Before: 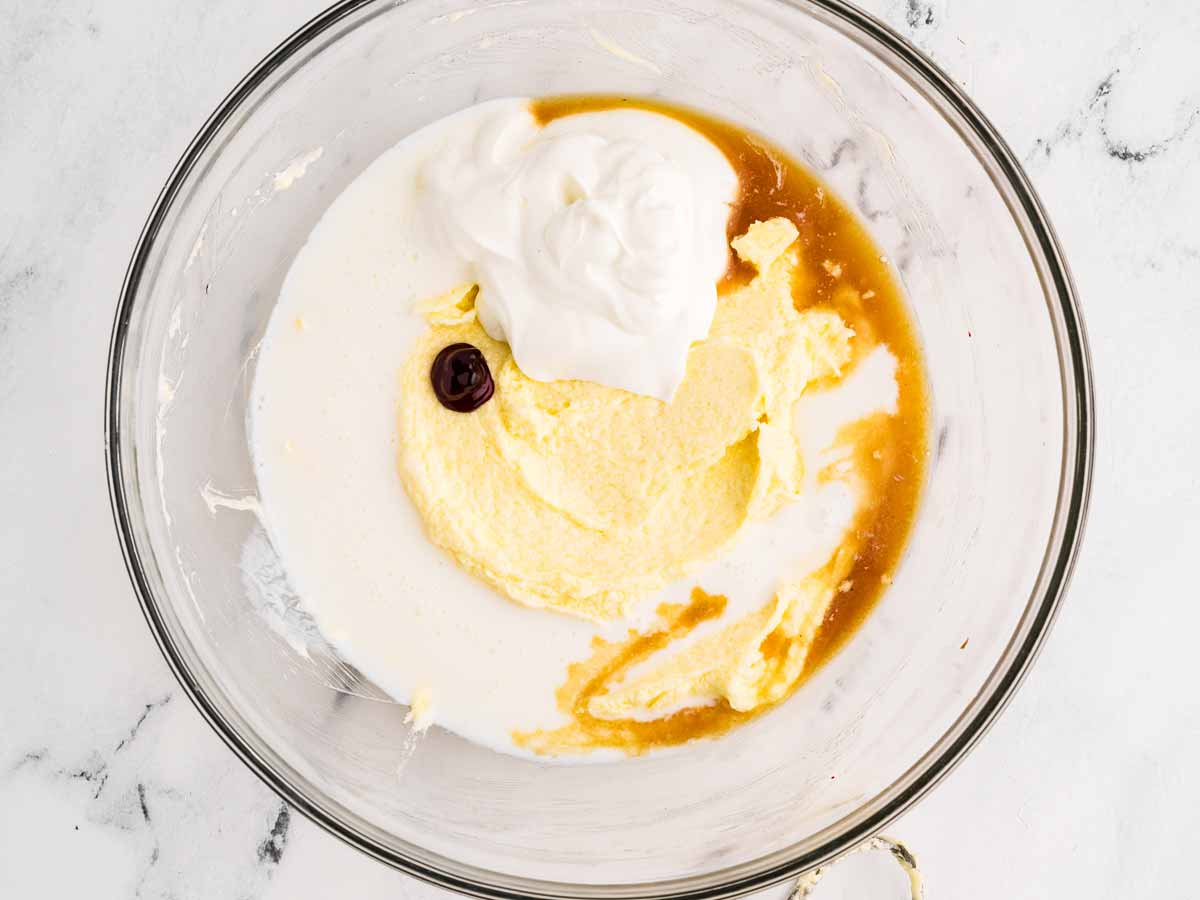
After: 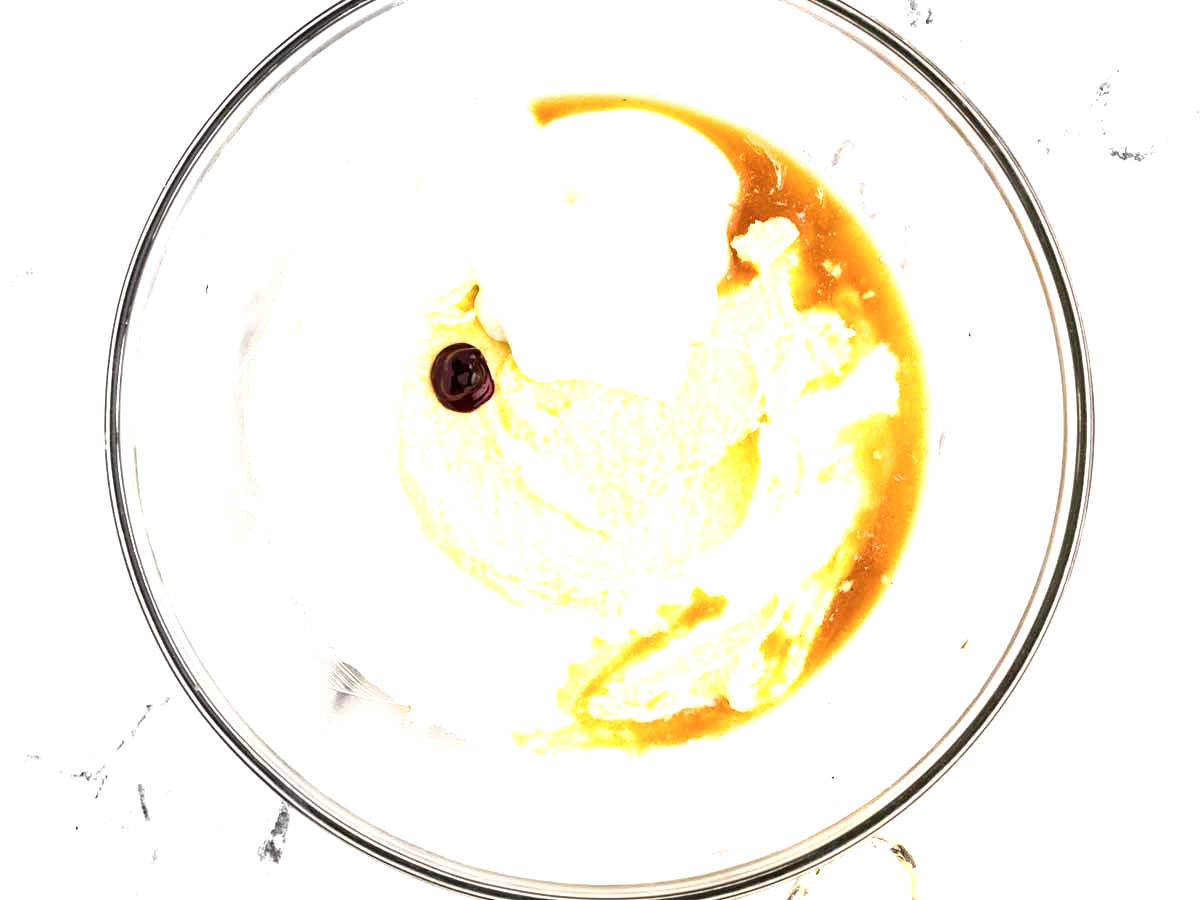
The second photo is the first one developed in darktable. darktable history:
exposure: exposure 0.606 EV, compensate exposure bias true, compensate highlight preservation false
shadows and highlights: radius 110.65, shadows 51.36, white point adjustment 8.97, highlights -4.22, soften with gaussian
